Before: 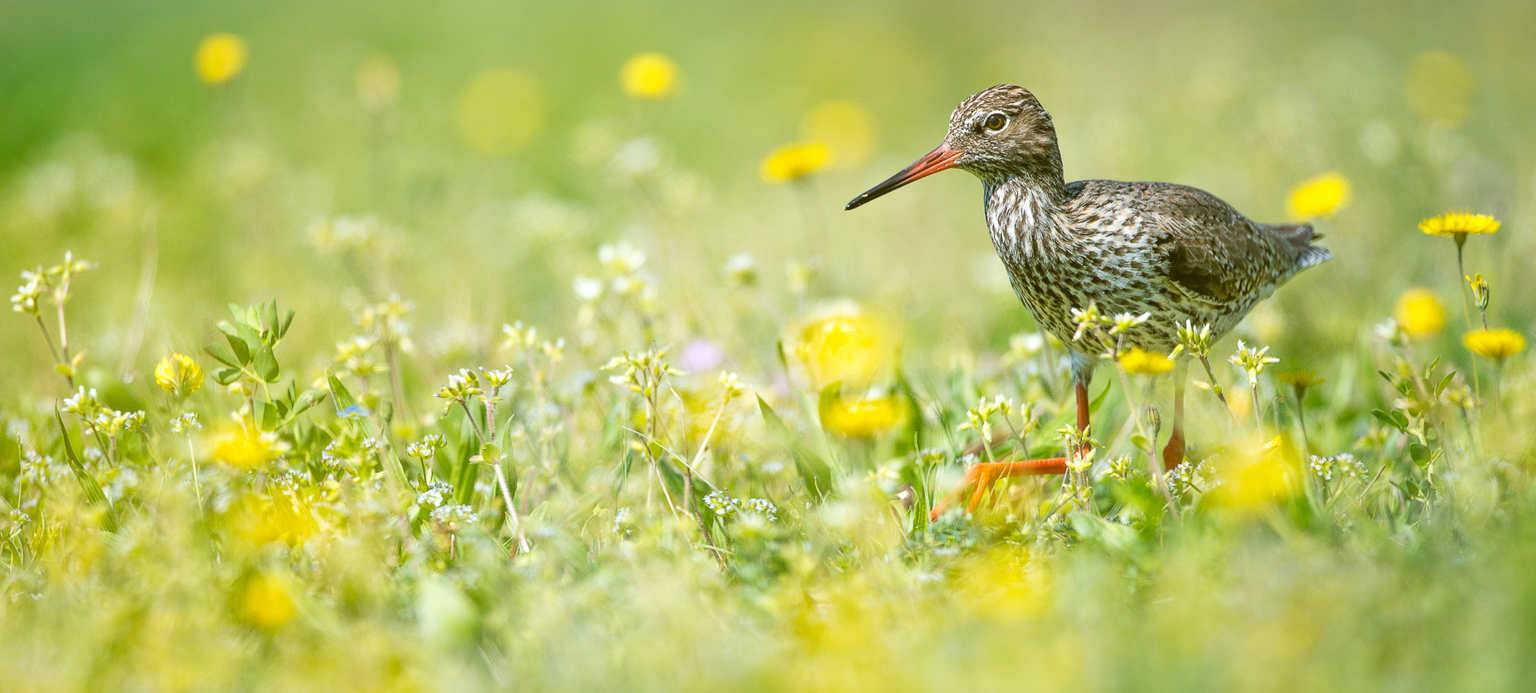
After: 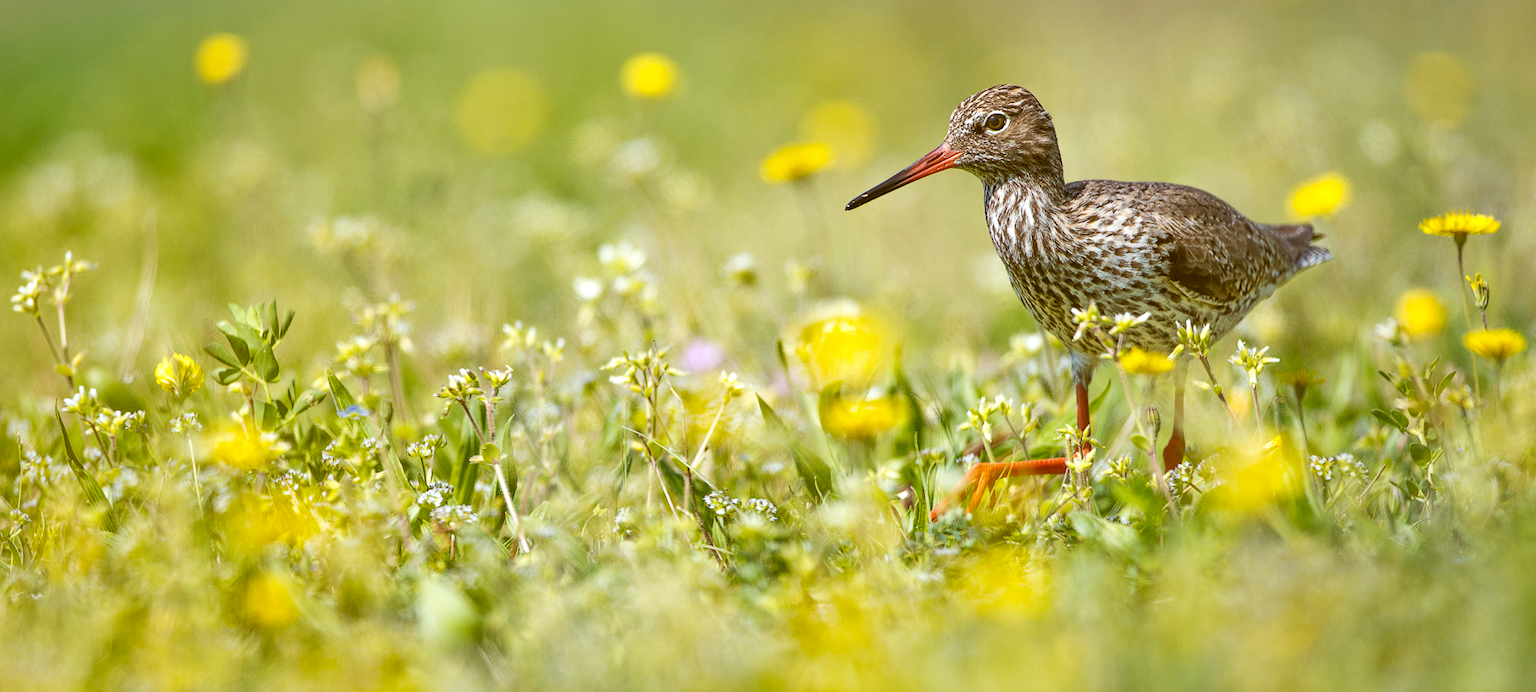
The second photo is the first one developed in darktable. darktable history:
rgb levels: mode RGB, independent channels, levels [[0, 0.474, 1], [0, 0.5, 1], [0, 0.5, 1]]
shadows and highlights: shadows 12, white point adjustment 1.2, soften with gaussian
